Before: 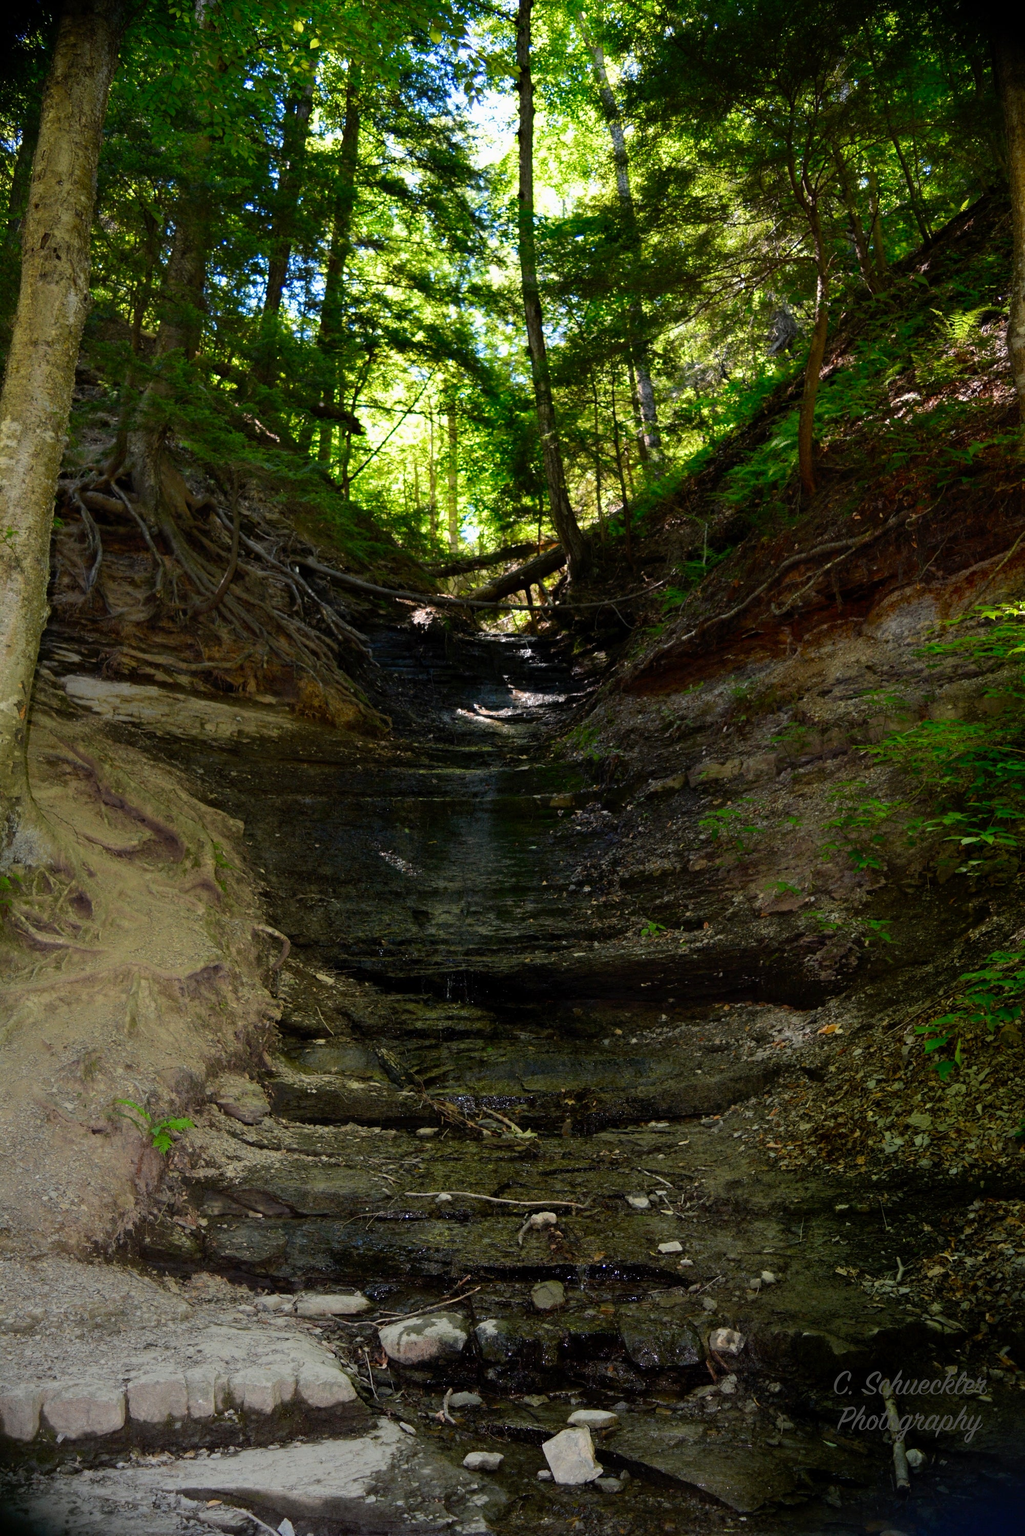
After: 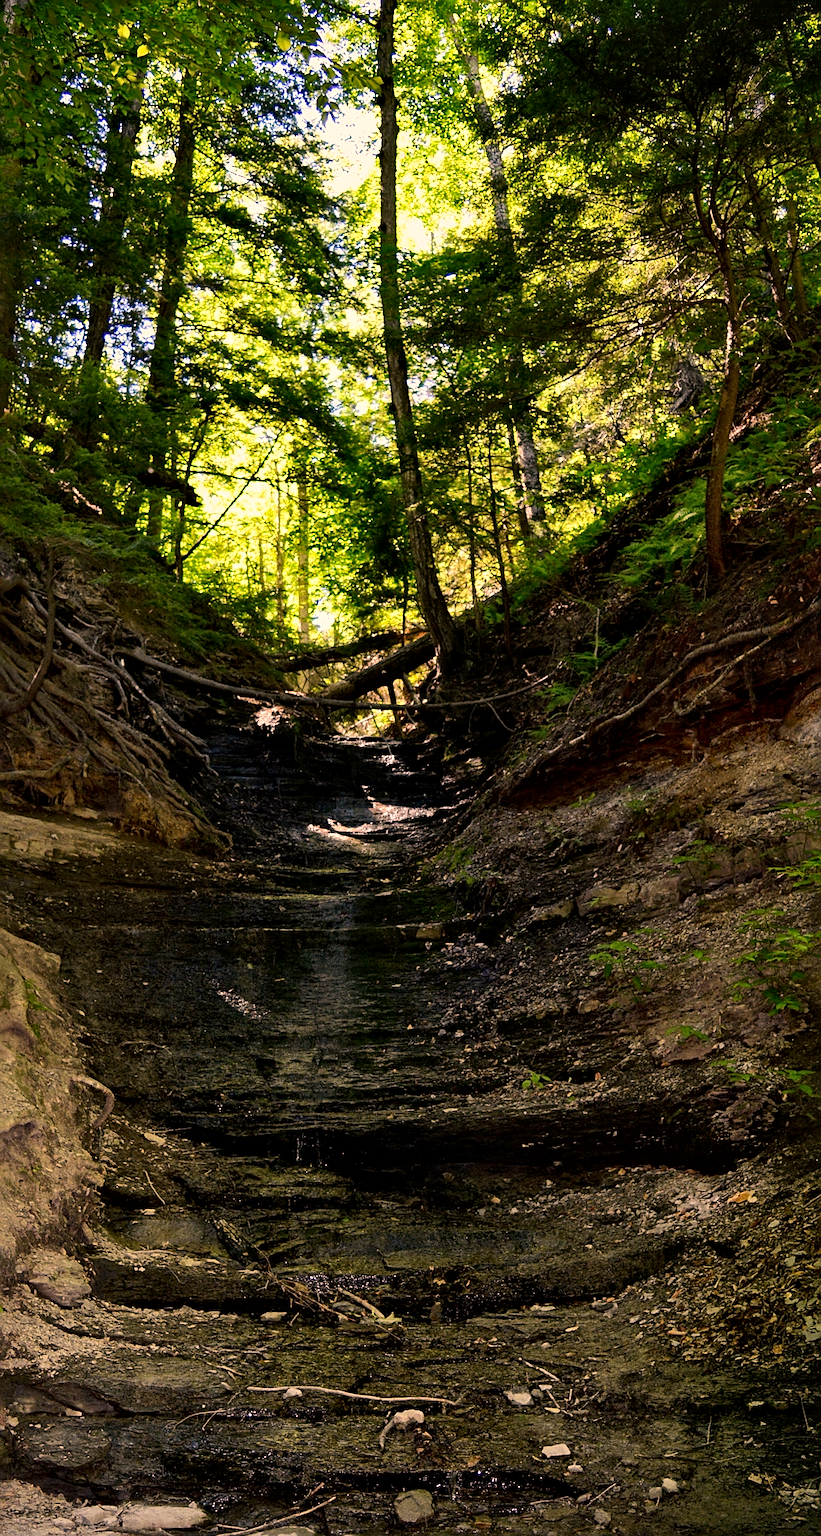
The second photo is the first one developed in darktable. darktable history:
sharpen: amount 0.596
crop: left 18.787%, right 12.229%, bottom 14.009%
local contrast: mode bilateral grid, contrast 25, coarseness 60, detail 151%, midtone range 0.2
tone curve: curves: ch0 [(0.016, 0.023) (0.248, 0.252) (0.732, 0.797) (1, 1)], color space Lab, independent channels, preserve colors none
color zones: curves: ch1 [(0, 0.469) (0.01, 0.469) (0.12, 0.446) (0.248, 0.469) (0.5, 0.5) (0.748, 0.5) (0.99, 0.469) (1, 0.469)]
color correction: highlights a* 17.88, highlights b* 18.88
